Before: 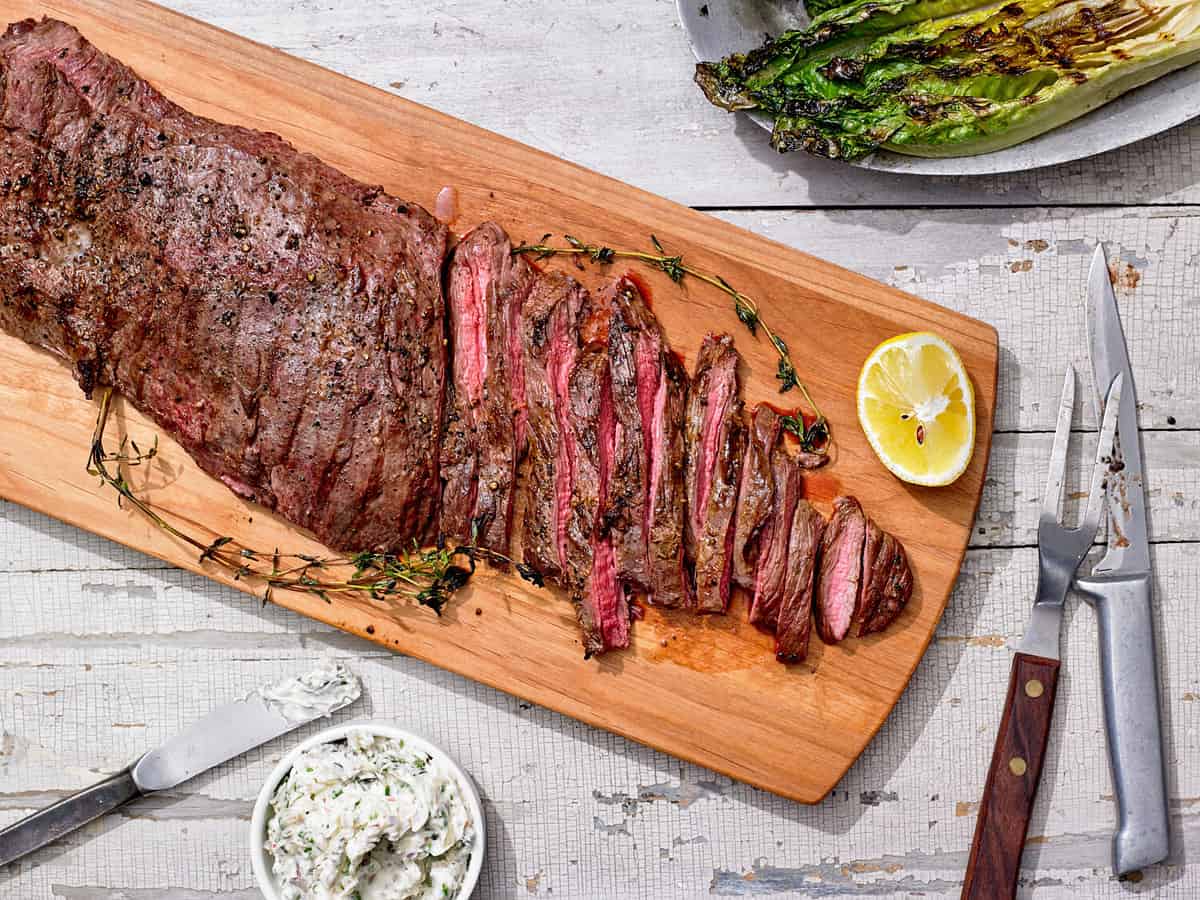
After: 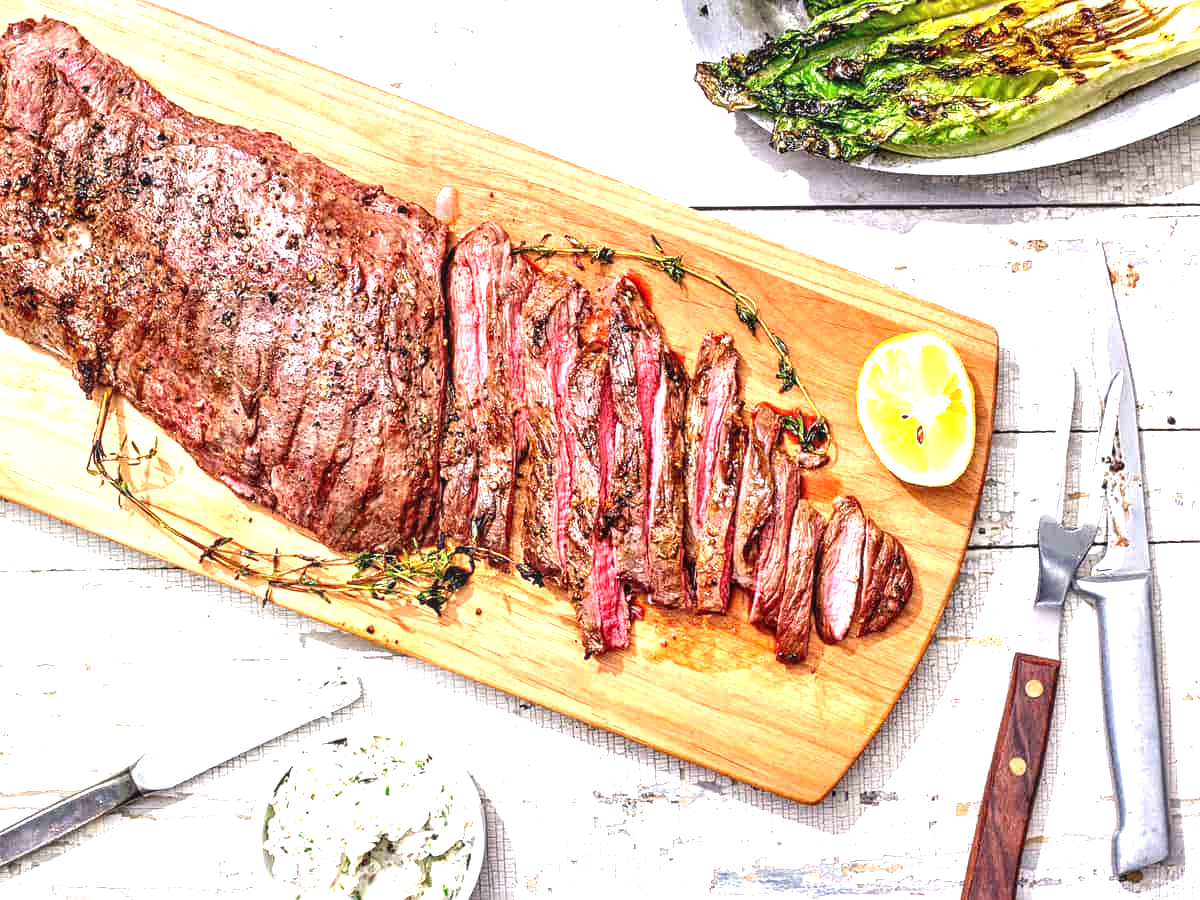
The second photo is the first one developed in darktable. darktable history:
local contrast: on, module defaults
exposure: black level correction 0, exposure 1.464 EV, compensate highlight preservation false
